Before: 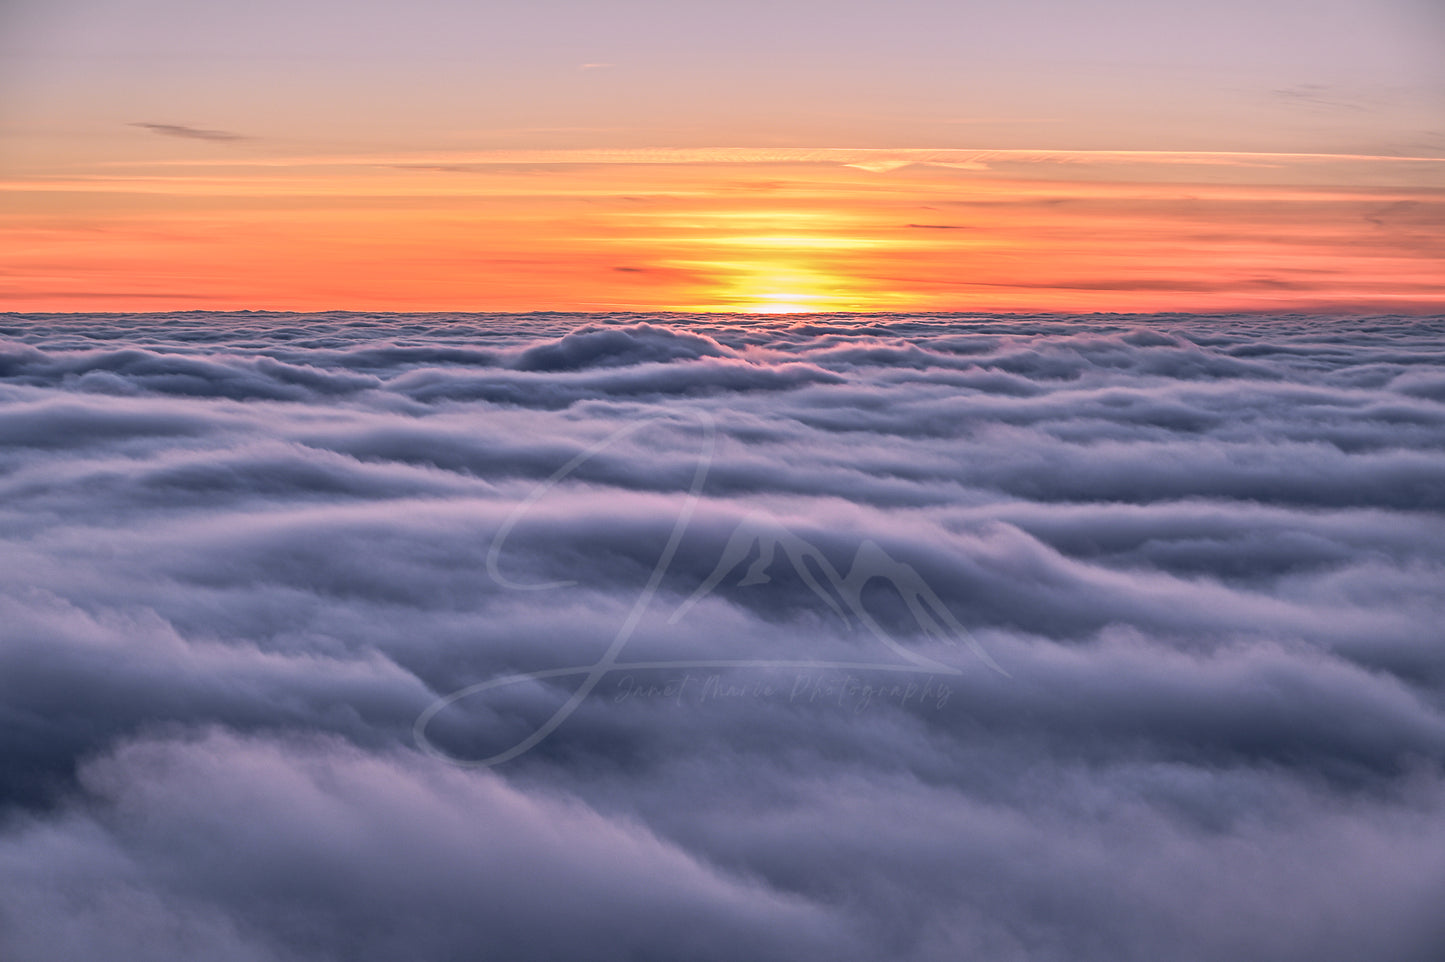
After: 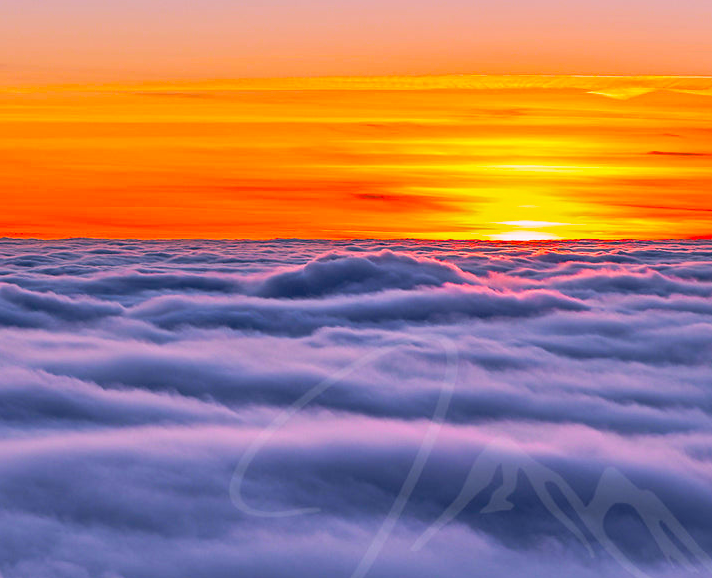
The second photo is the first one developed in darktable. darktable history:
color balance rgb: perceptual saturation grading › global saturation 100%
color zones: curves: ch1 [(0, 0.525) (0.143, 0.556) (0.286, 0.52) (0.429, 0.5) (0.571, 0.5) (0.714, 0.5) (0.857, 0.503) (1, 0.525)]
crop: left 17.835%, top 7.675%, right 32.881%, bottom 32.213%
